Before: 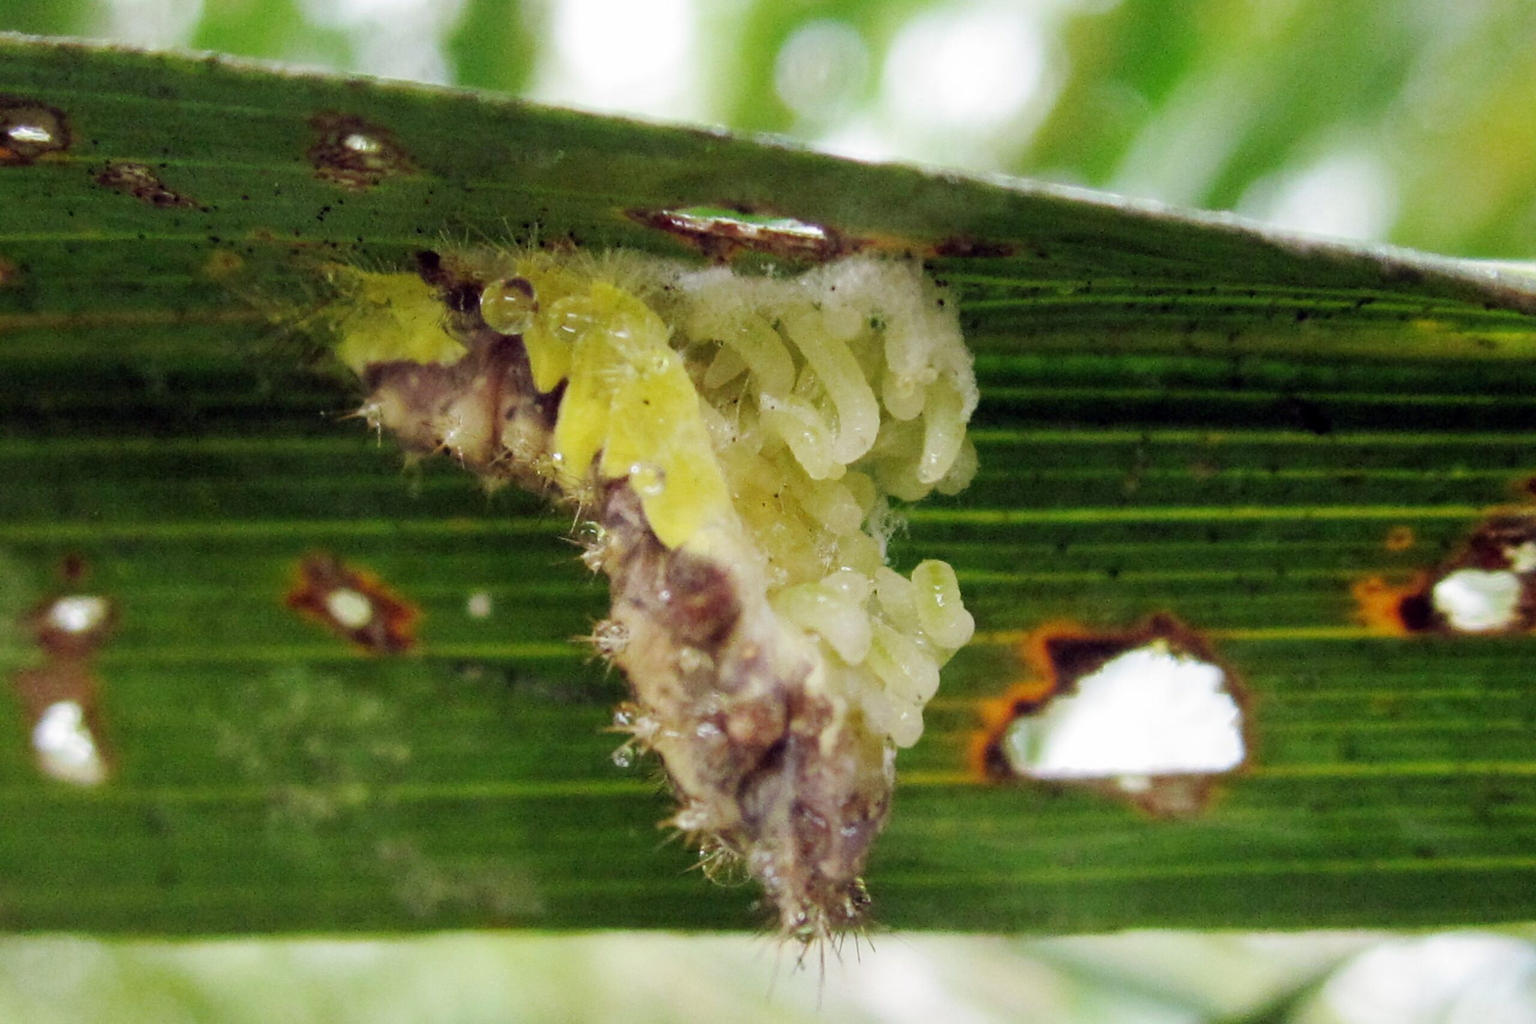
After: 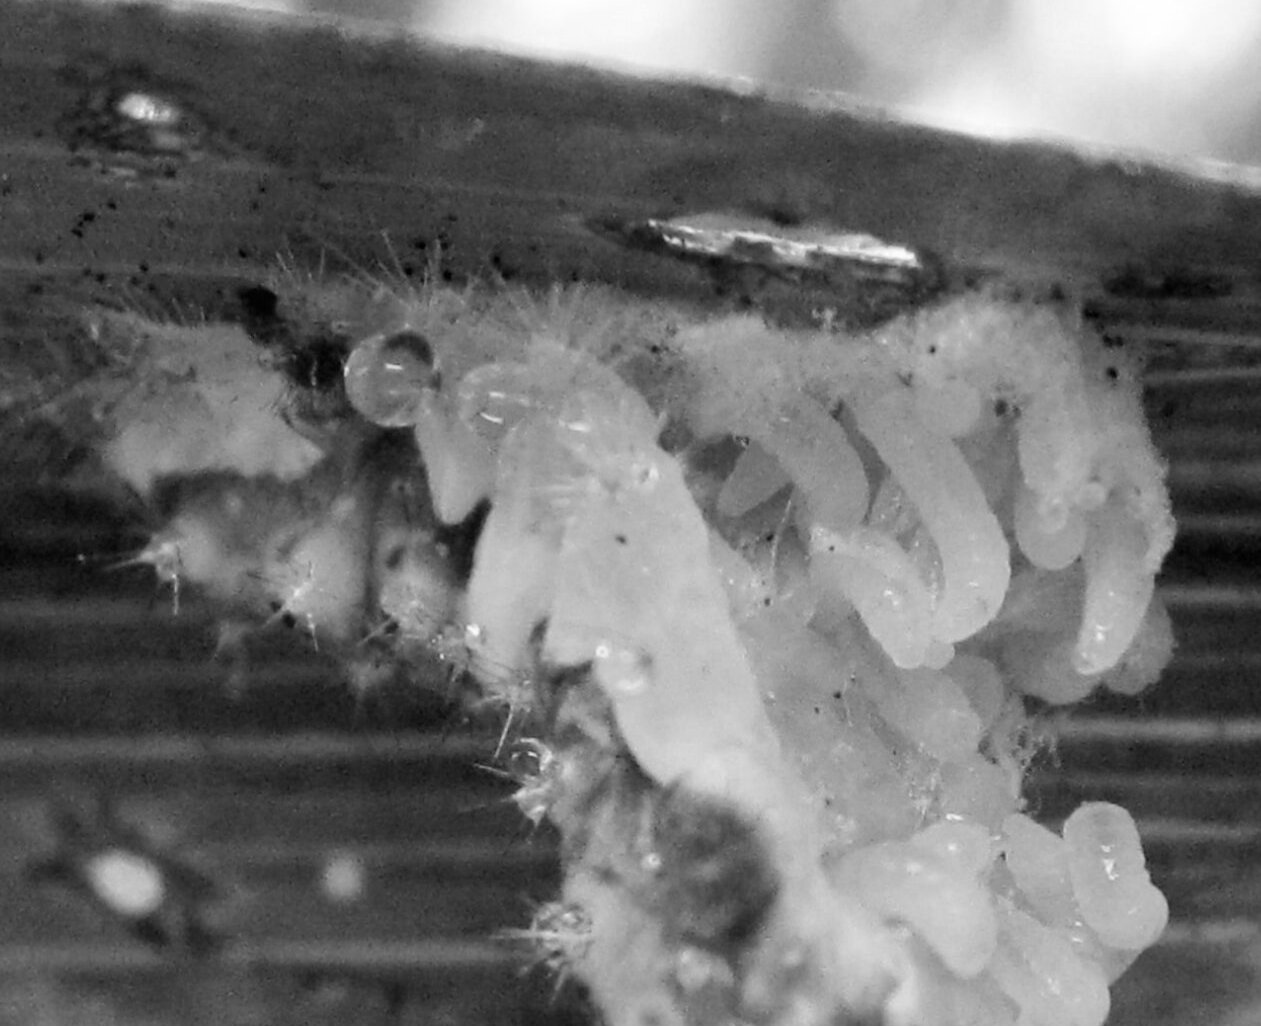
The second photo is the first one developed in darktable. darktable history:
crop: left 17.835%, top 7.675%, right 32.881%, bottom 32.213%
monochrome: on, module defaults
